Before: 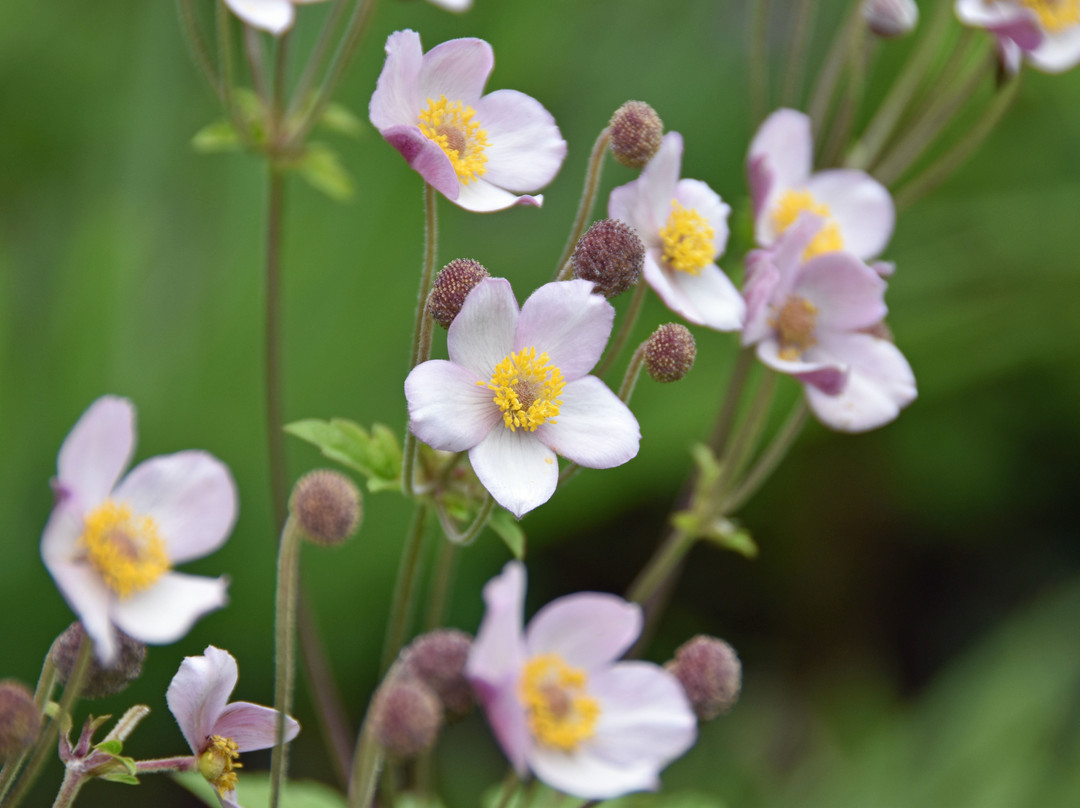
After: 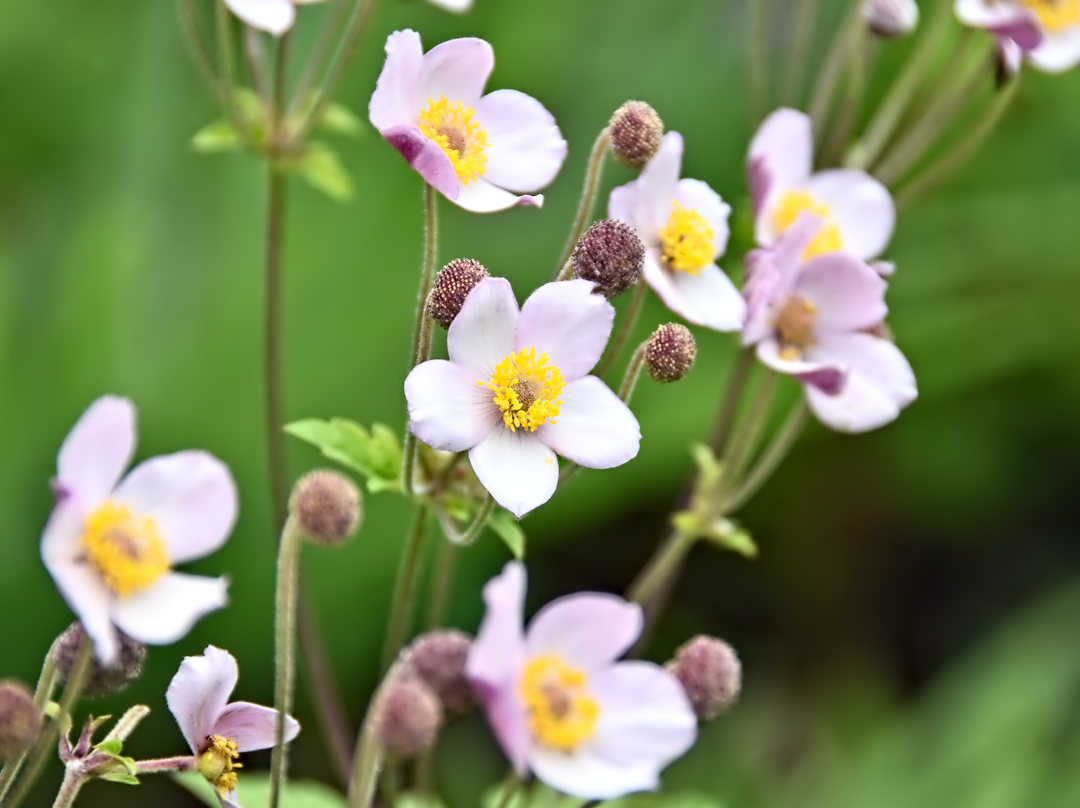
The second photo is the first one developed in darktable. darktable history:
contrast equalizer: octaves 7, y [[0.5, 0.542, 0.583, 0.625, 0.667, 0.708], [0.5 ×6], [0.5 ×6], [0, 0.033, 0.067, 0.1, 0.133, 0.167], [0, 0.05, 0.1, 0.15, 0.2, 0.25]]
contrast brightness saturation: contrast 0.2, brightness 0.16, saturation 0.22
